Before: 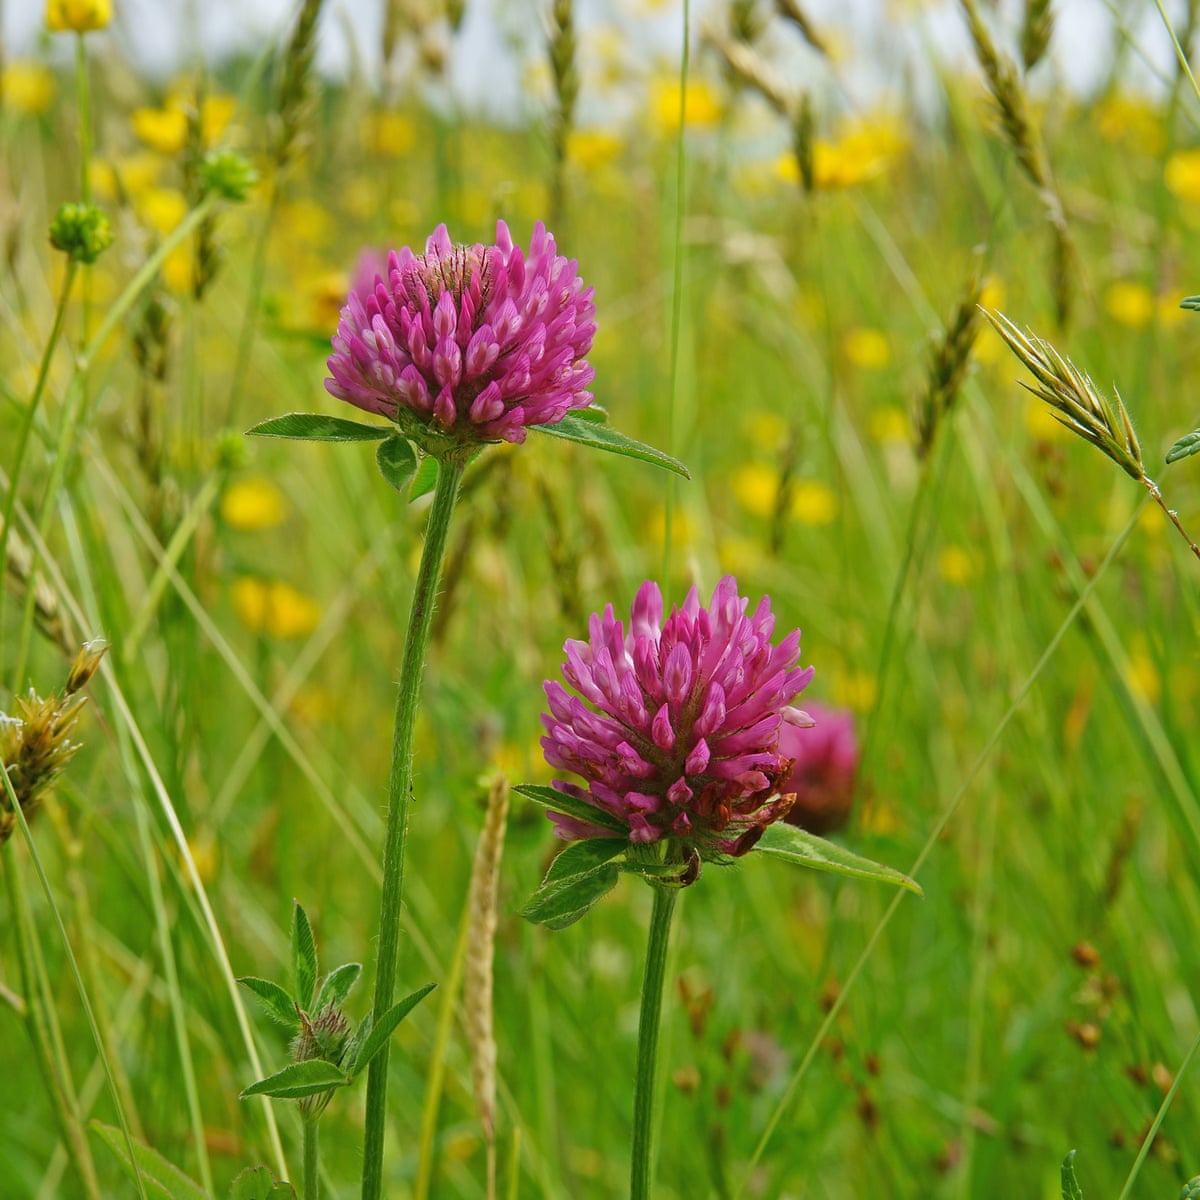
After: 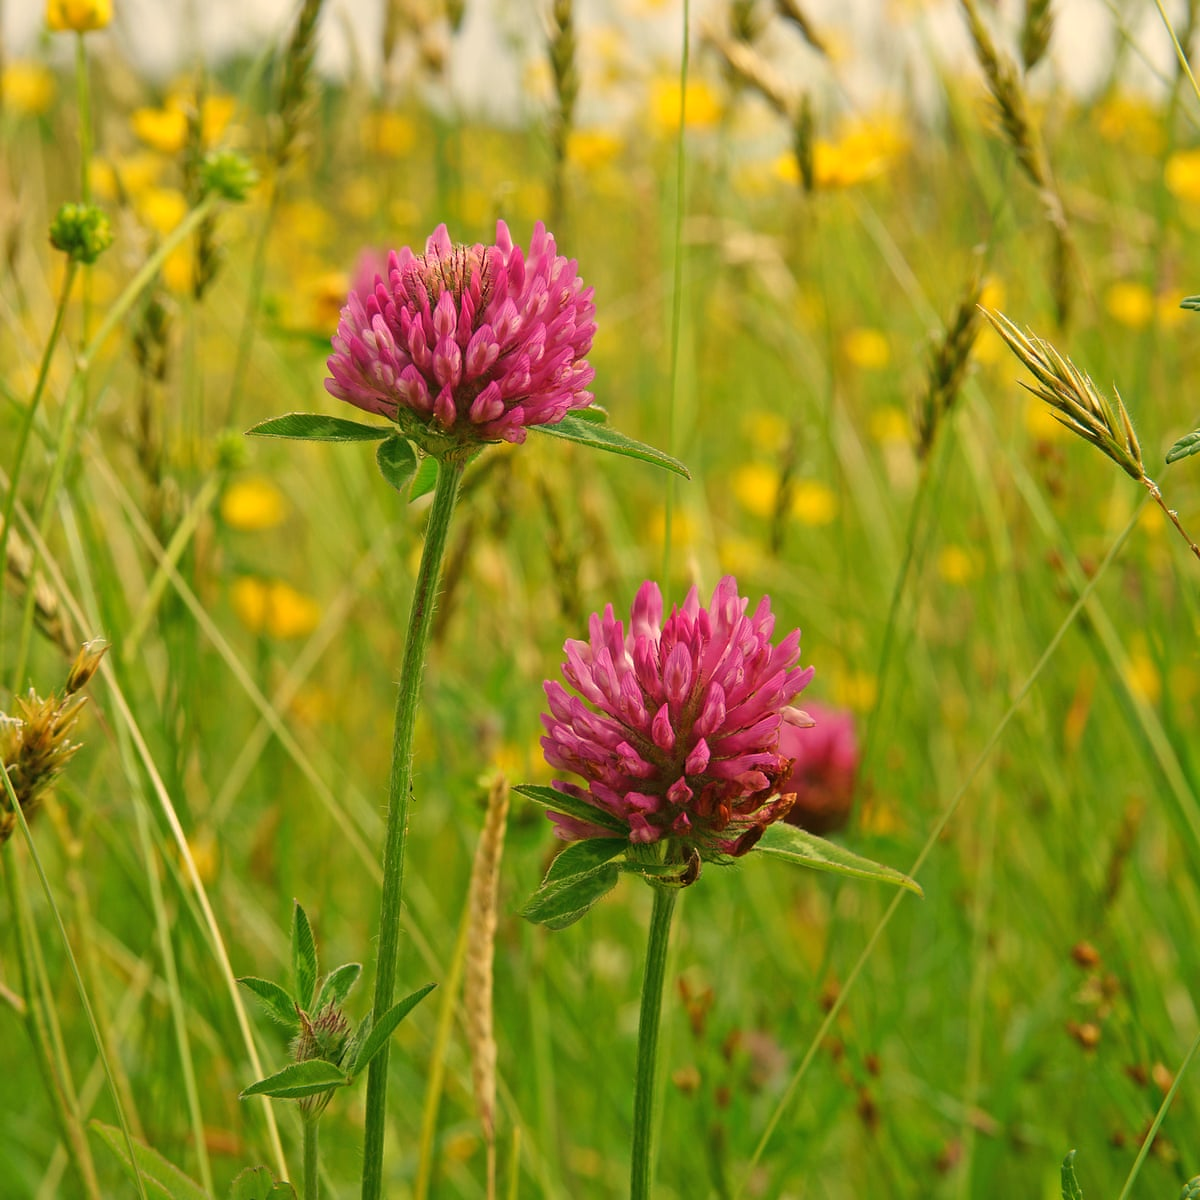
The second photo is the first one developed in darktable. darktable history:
white balance: red 1.123, blue 0.83
tone equalizer: on, module defaults
